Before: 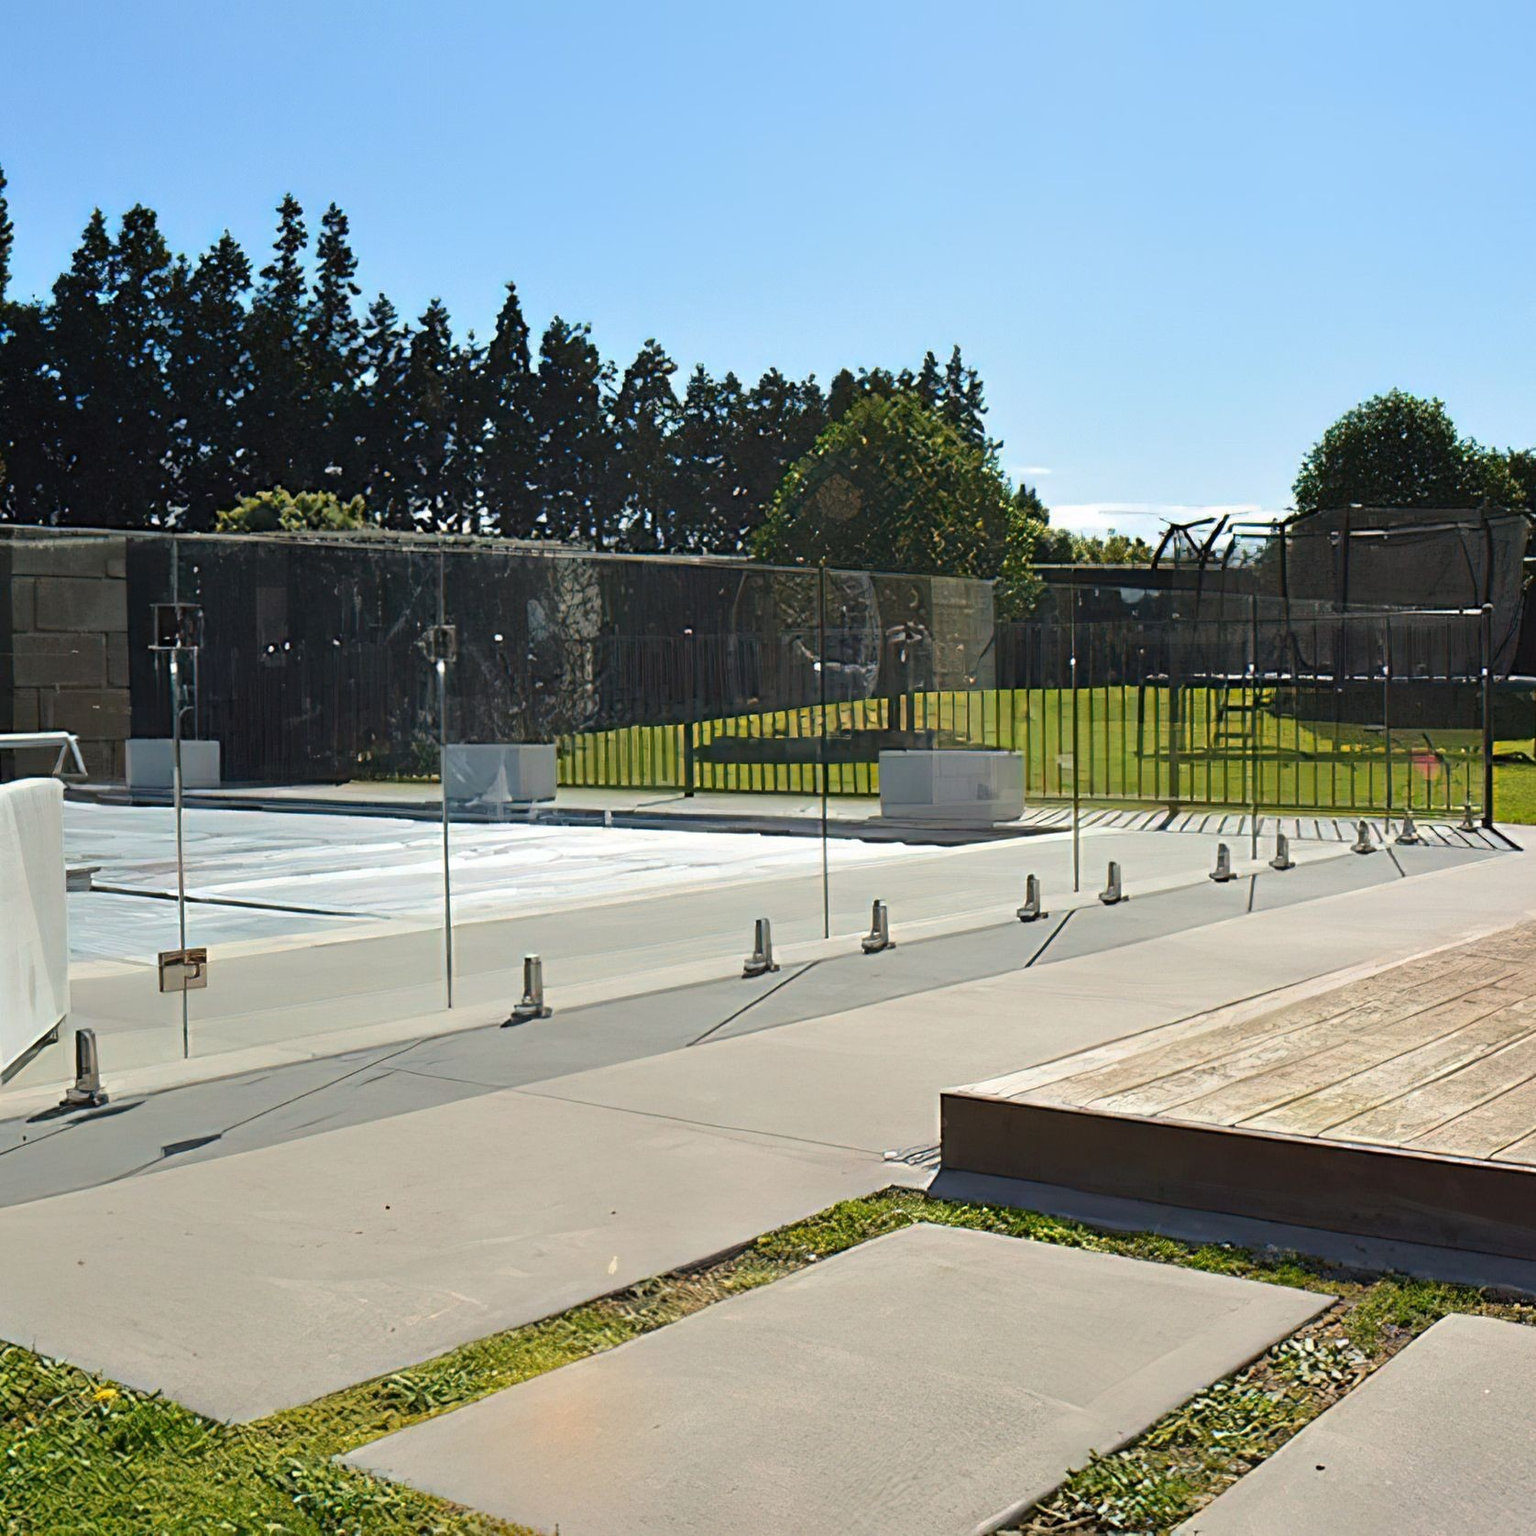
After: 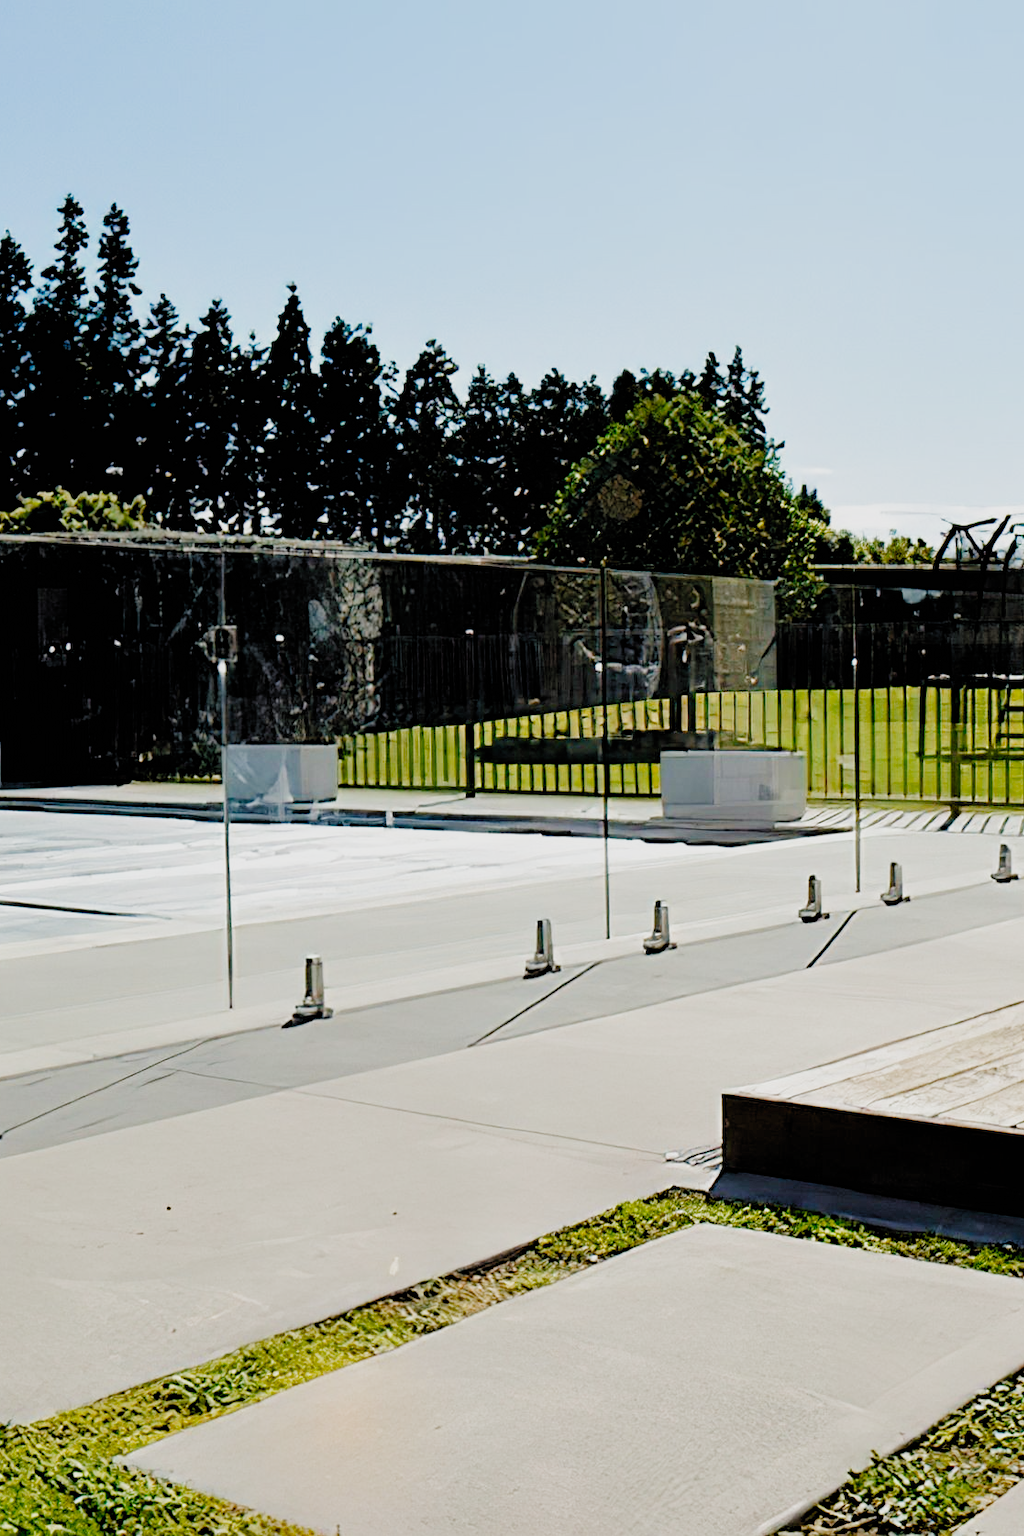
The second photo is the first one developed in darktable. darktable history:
filmic rgb: black relative exposure -2.85 EV, white relative exposure 4.56 EV, hardness 1.77, contrast 1.25, preserve chrominance no, color science v5 (2021)
crop and rotate: left 14.292%, right 19.041%
exposure: exposure 0.493 EV, compensate highlight preservation false
